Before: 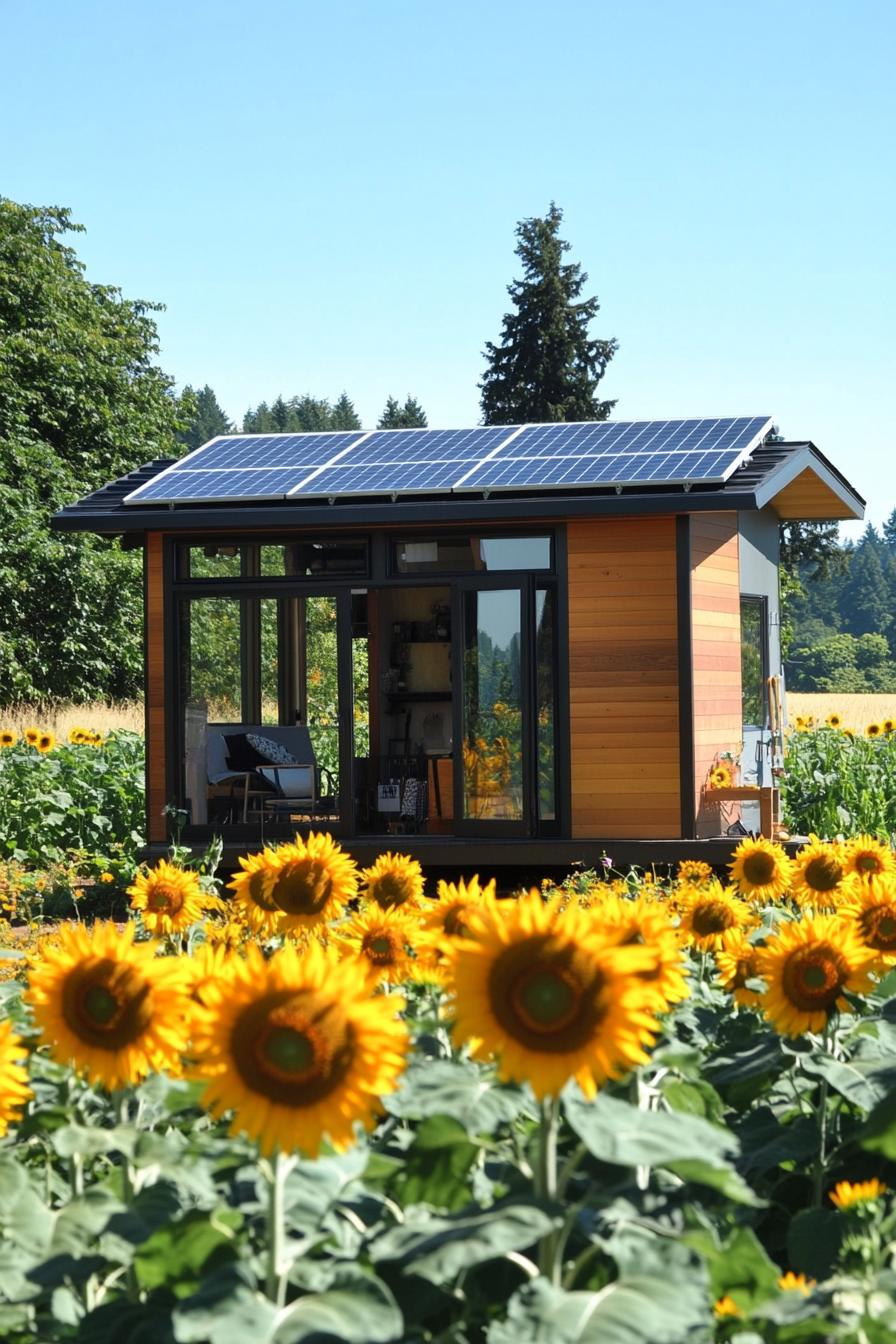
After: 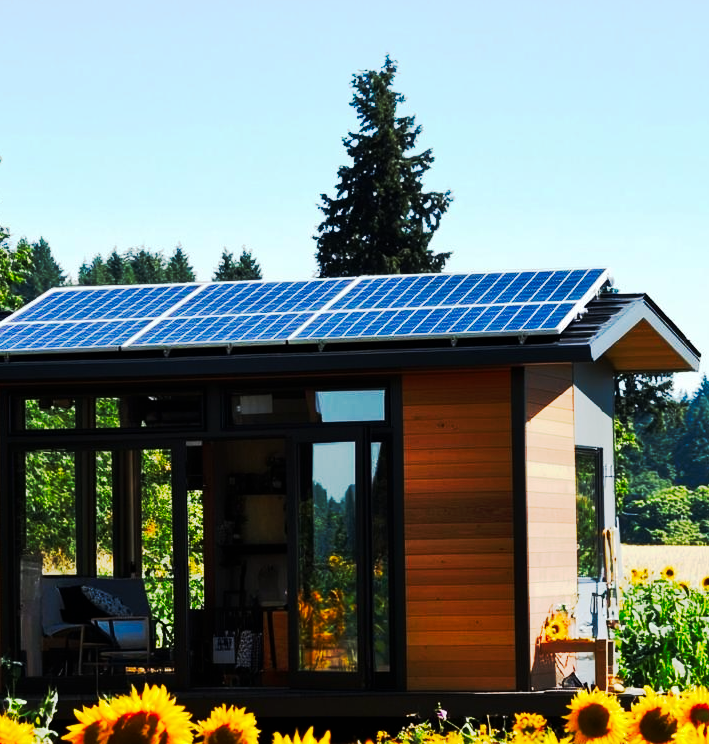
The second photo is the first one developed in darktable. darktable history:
crop: left 18.424%, top 11.082%, right 2.397%, bottom 33.557%
tone curve: curves: ch0 [(0, 0) (0.003, 0.002) (0.011, 0.002) (0.025, 0.002) (0.044, 0.007) (0.069, 0.014) (0.1, 0.026) (0.136, 0.04) (0.177, 0.061) (0.224, 0.1) (0.277, 0.151) (0.335, 0.198) (0.399, 0.272) (0.468, 0.387) (0.543, 0.553) (0.623, 0.716) (0.709, 0.8) (0.801, 0.855) (0.898, 0.897) (1, 1)], preserve colors none
